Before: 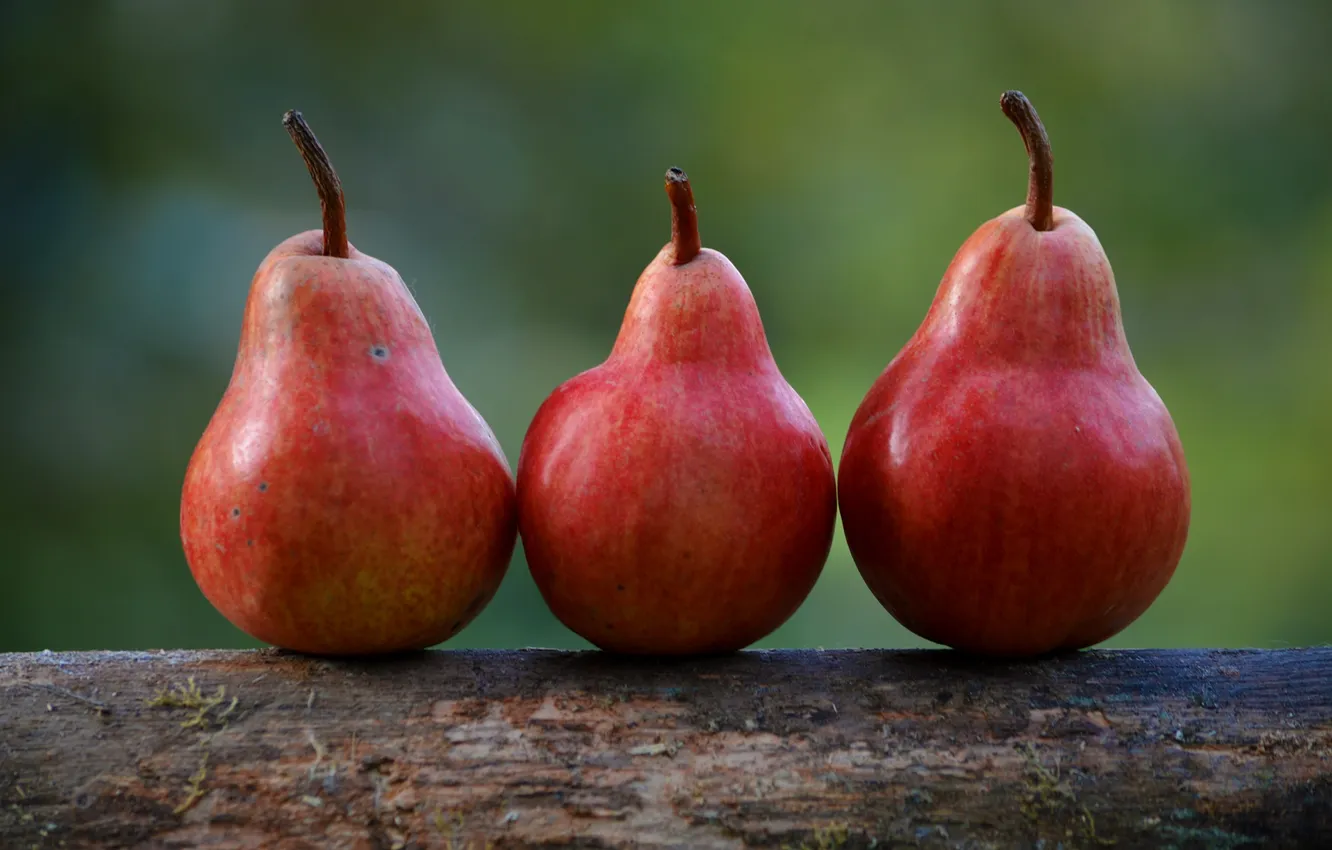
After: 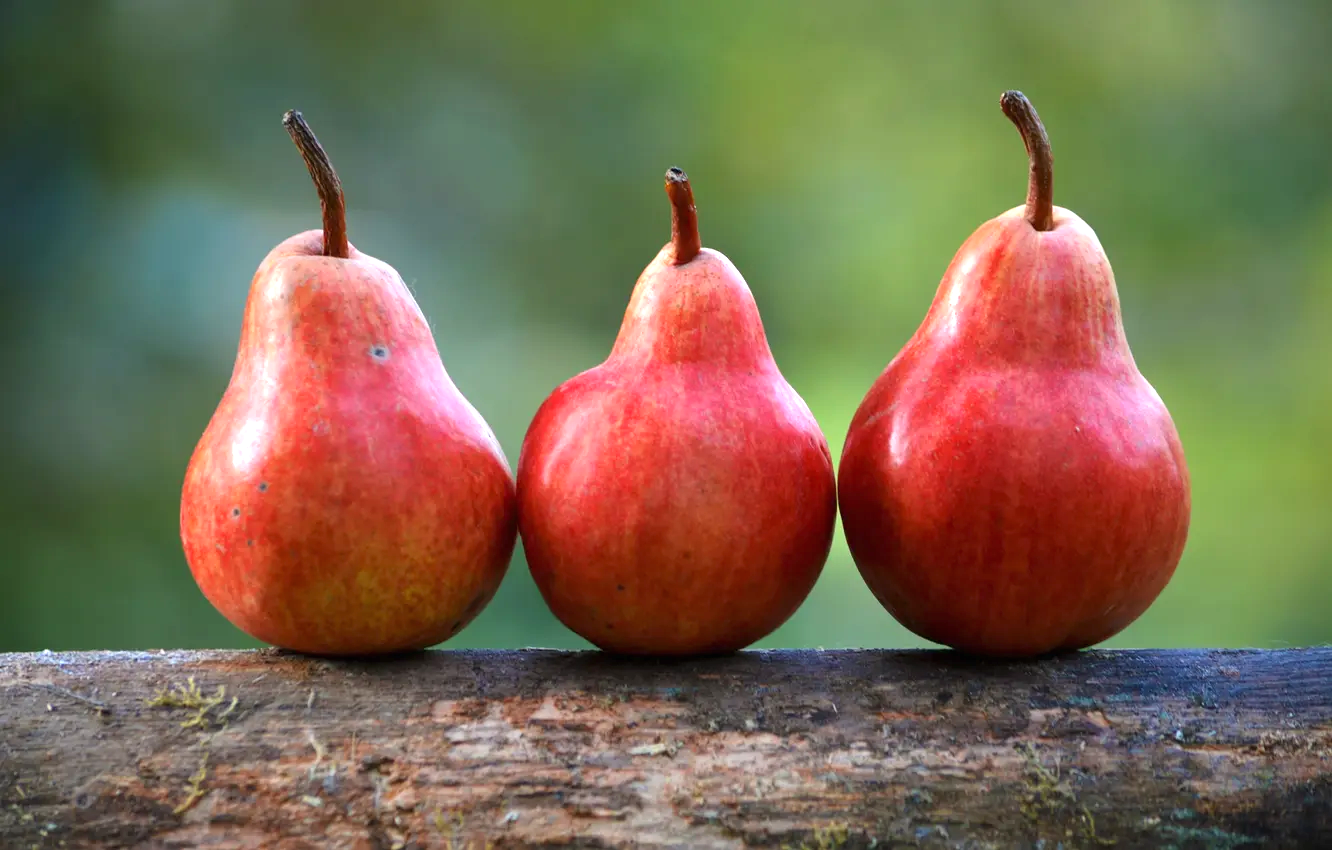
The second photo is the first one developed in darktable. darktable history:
exposure: black level correction 0, exposure 1.097 EV, compensate exposure bias true, compensate highlight preservation false
